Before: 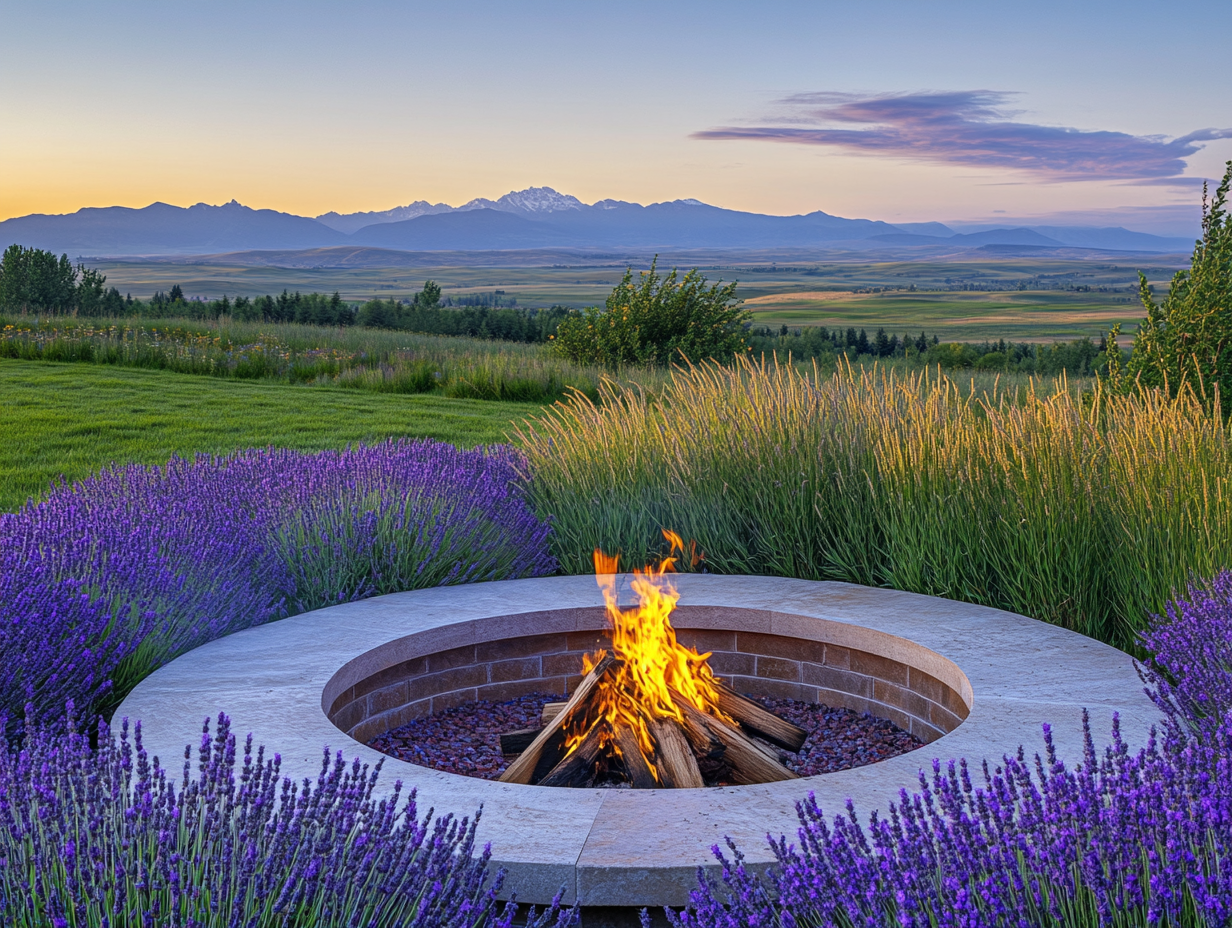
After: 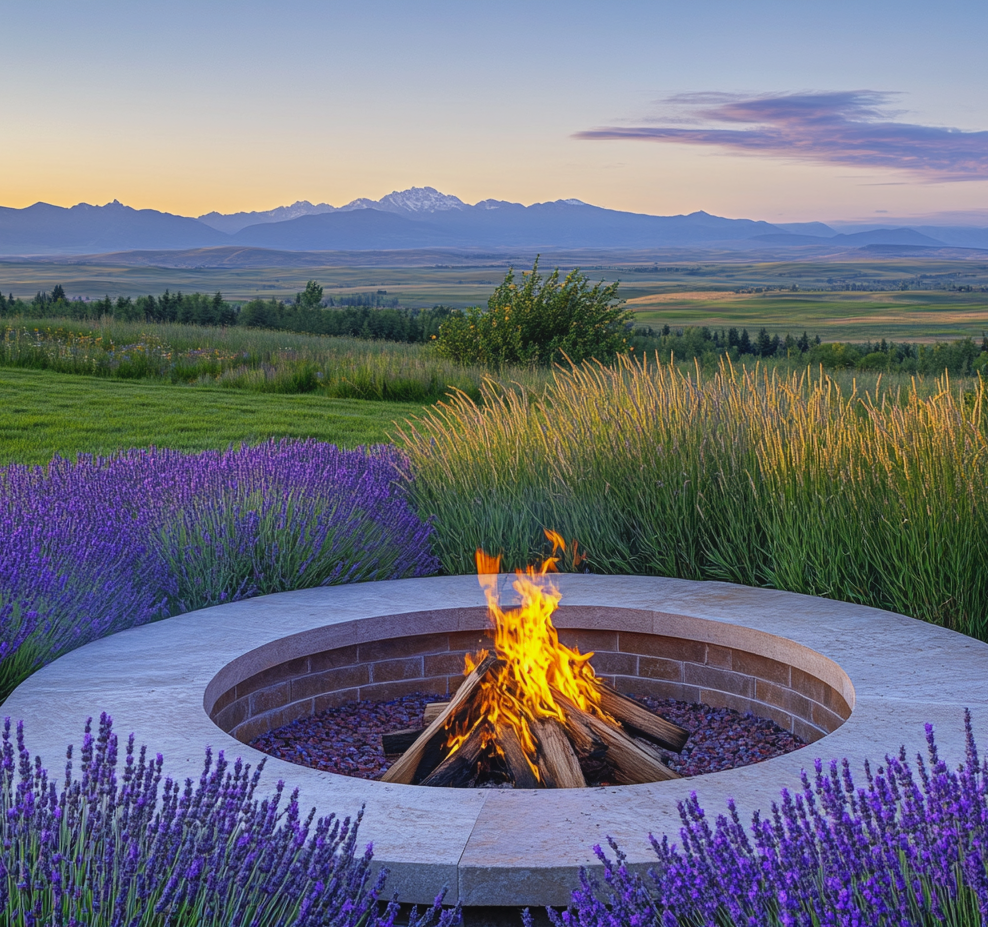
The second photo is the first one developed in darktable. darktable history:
crop and rotate: left 9.597%, right 10.195%
contrast equalizer: octaves 7, y [[0.6 ×6], [0.55 ×6], [0 ×6], [0 ×6], [0 ×6]], mix -0.3
